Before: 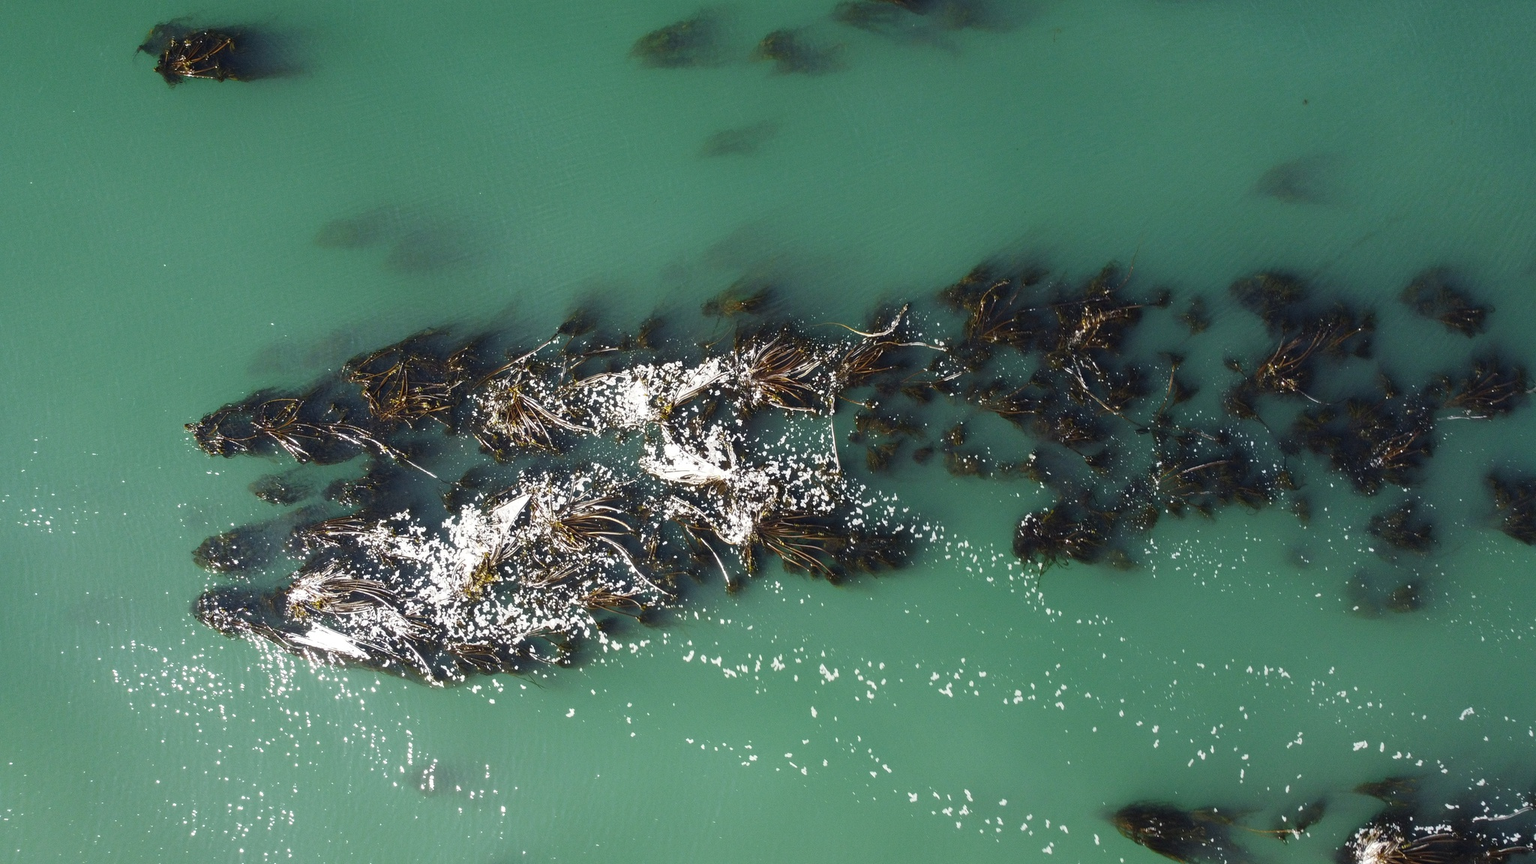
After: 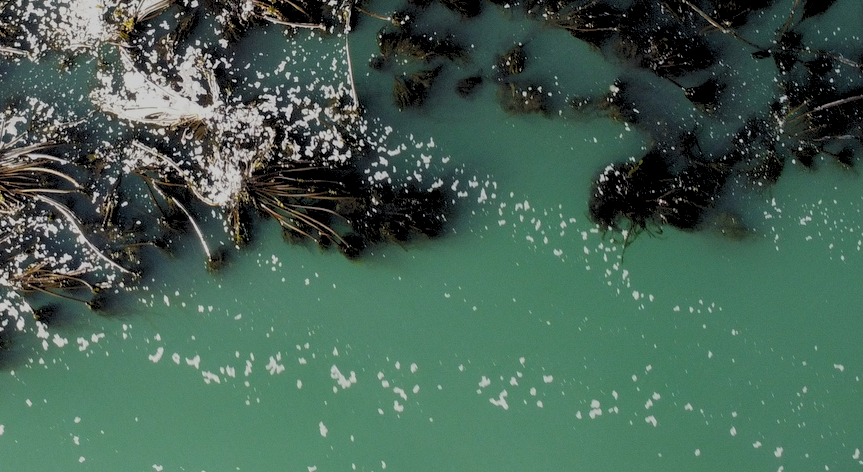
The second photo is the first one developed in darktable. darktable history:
crop: left 37.221%, top 45.169%, right 20.63%, bottom 13.777%
exposure: exposure -0.582 EV, compensate highlight preservation false
rgb levels: preserve colors sum RGB, levels [[0.038, 0.433, 0.934], [0, 0.5, 1], [0, 0.5, 1]]
